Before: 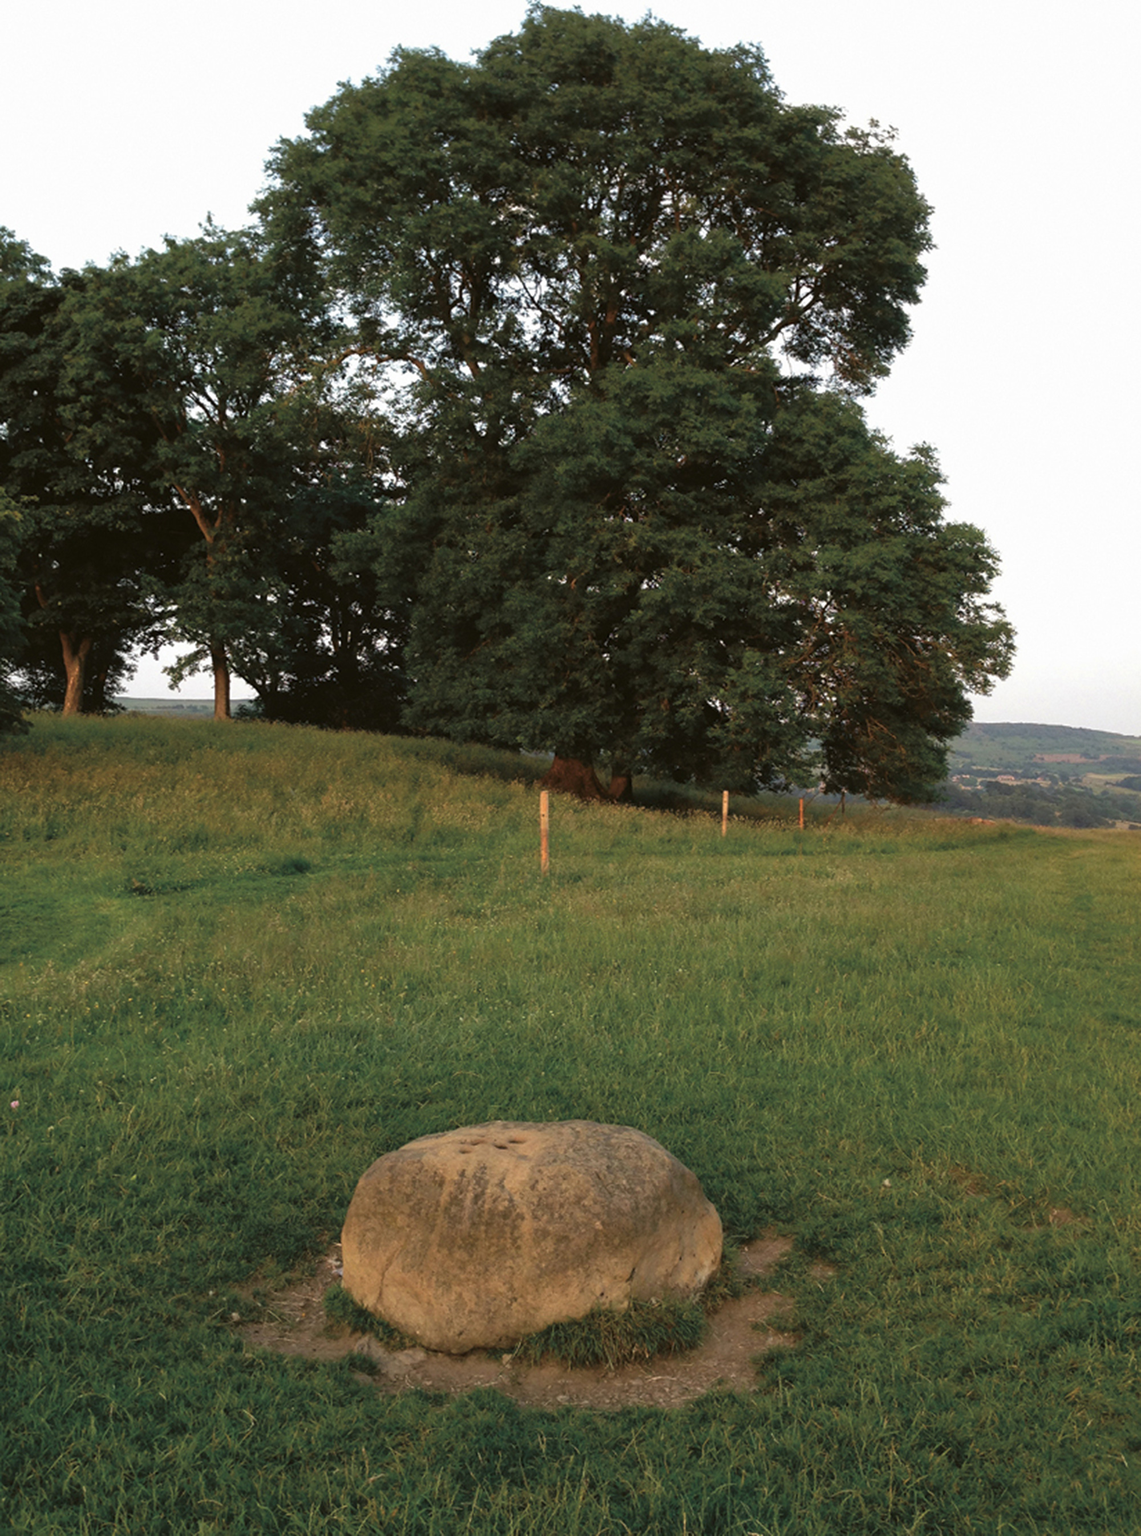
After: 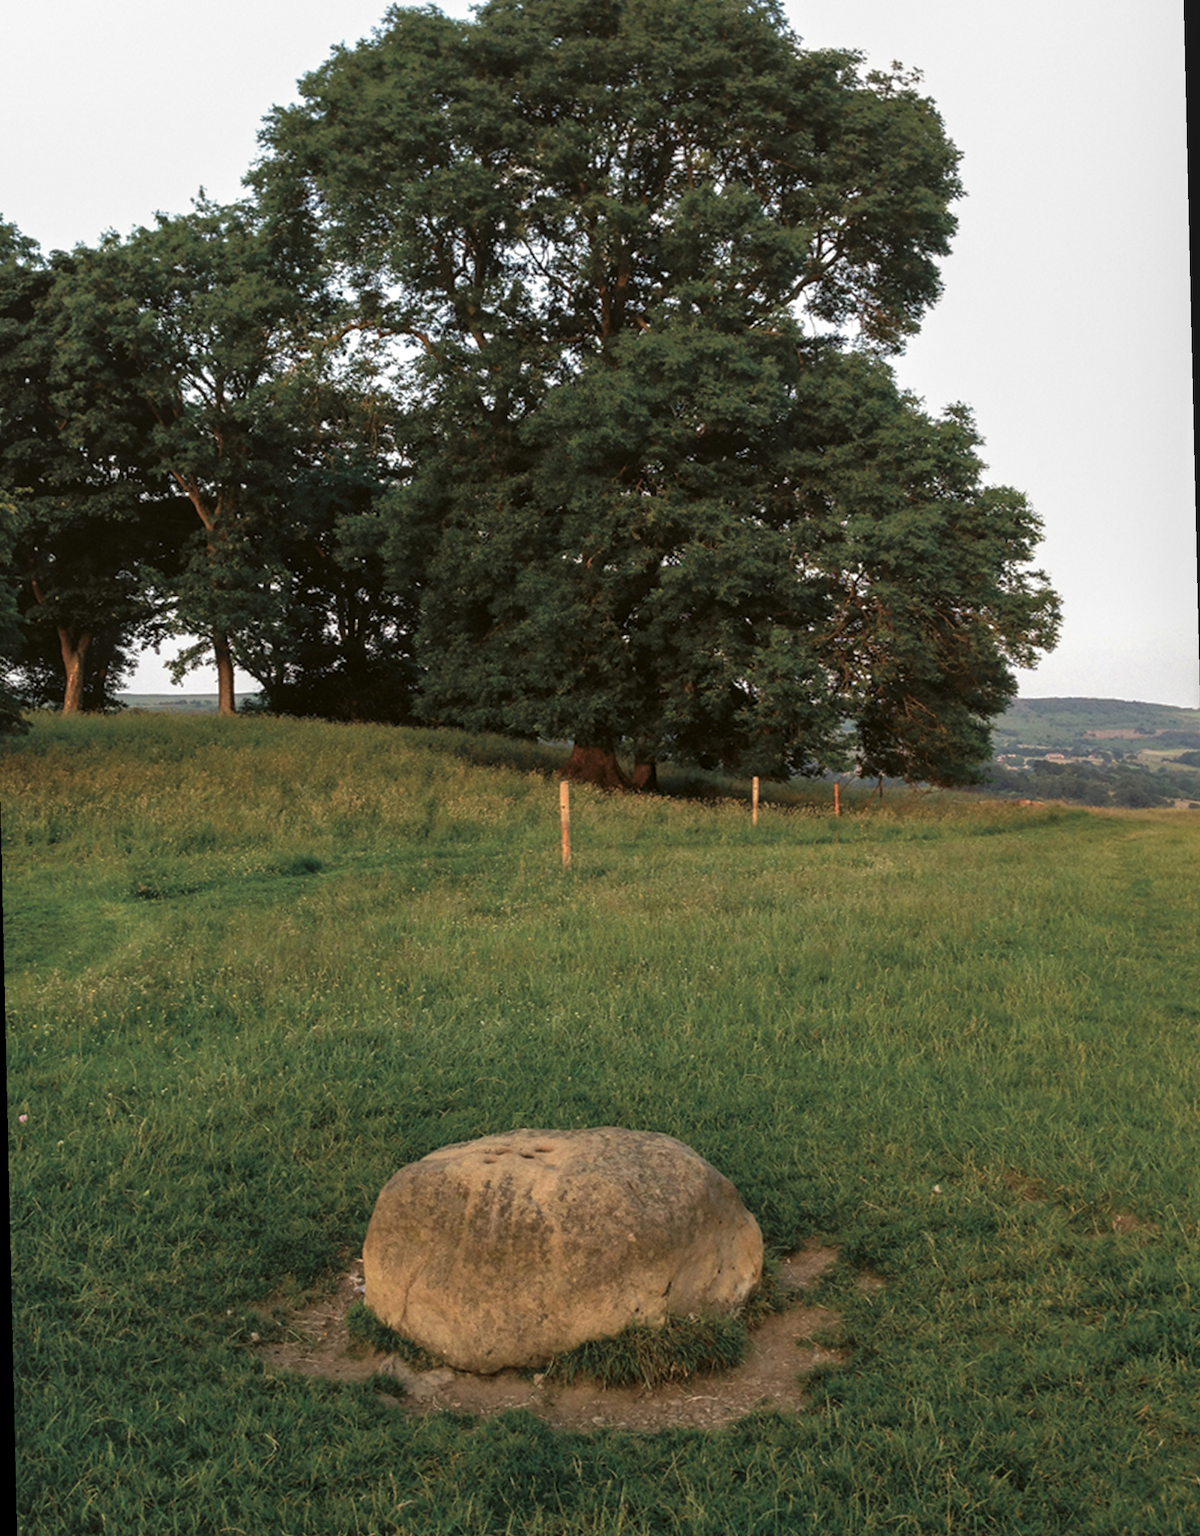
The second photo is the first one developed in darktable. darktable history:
local contrast: on, module defaults
rotate and perspective: rotation -1.32°, lens shift (horizontal) -0.031, crop left 0.015, crop right 0.985, crop top 0.047, crop bottom 0.982
